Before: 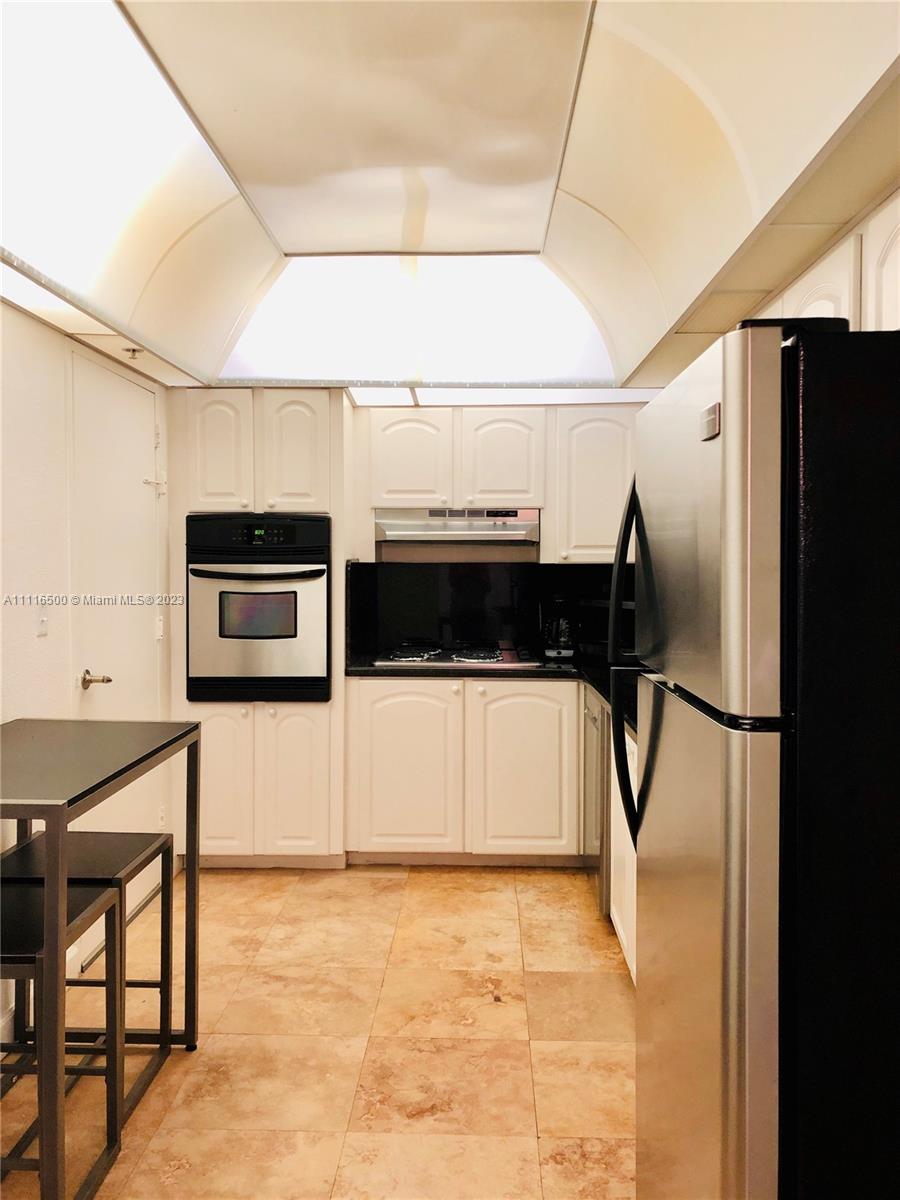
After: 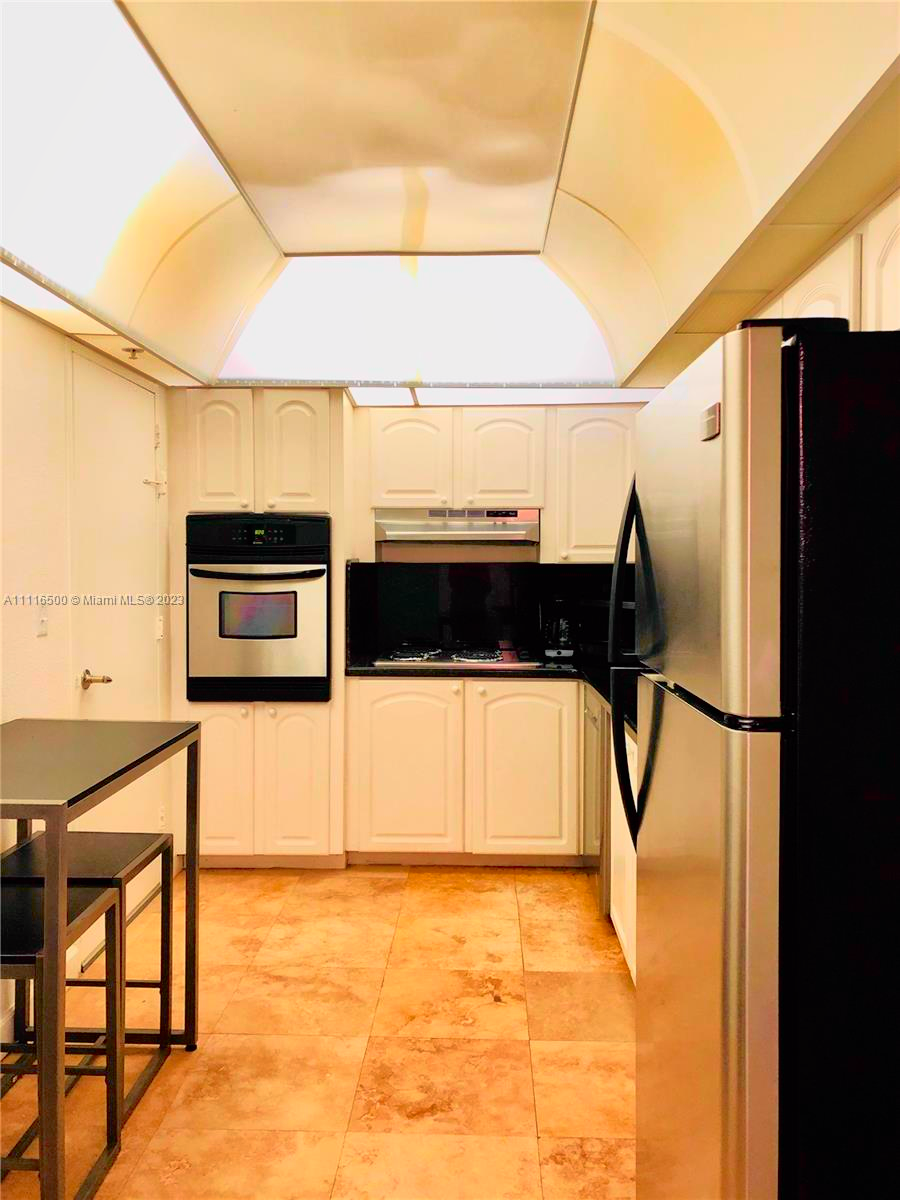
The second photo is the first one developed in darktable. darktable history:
tone curve: curves: ch0 [(0, 0) (0.062, 0.023) (0.168, 0.142) (0.359, 0.44) (0.469, 0.544) (0.634, 0.722) (0.839, 0.909) (0.998, 0.978)]; ch1 [(0, 0) (0.437, 0.453) (0.472, 0.47) (0.502, 0.504) (0.527, 0.546) (0.568, 0.619) (0.608, 0.665) (0.669, 0.748) (0.859, 0.899) (1, 1)]; ch2 [(0, 0) (0.33, 0.301) (0.421, 0.443) (0.473, 0.498) (0.509, 0.5) (0.535, 0.564) (0.575, 0.625) (0.608, 0.676) (1, 1)], color space Lab, independent channels, preserve colors none
shadows and highlights: on, module defaults
